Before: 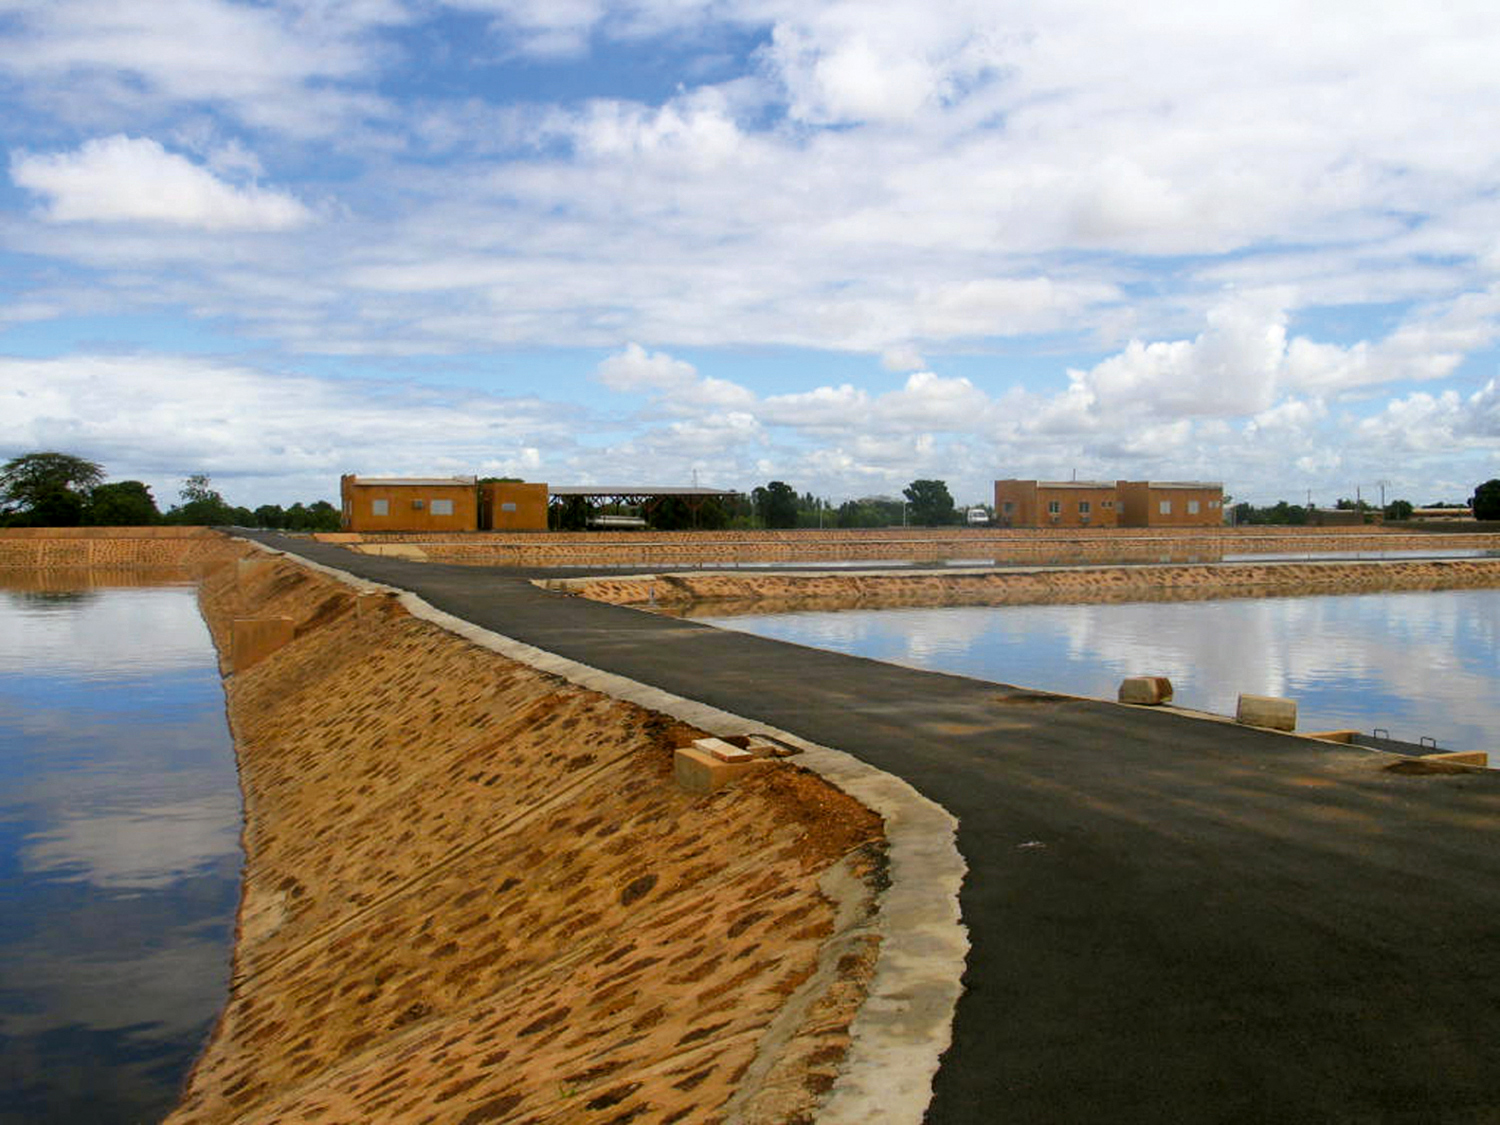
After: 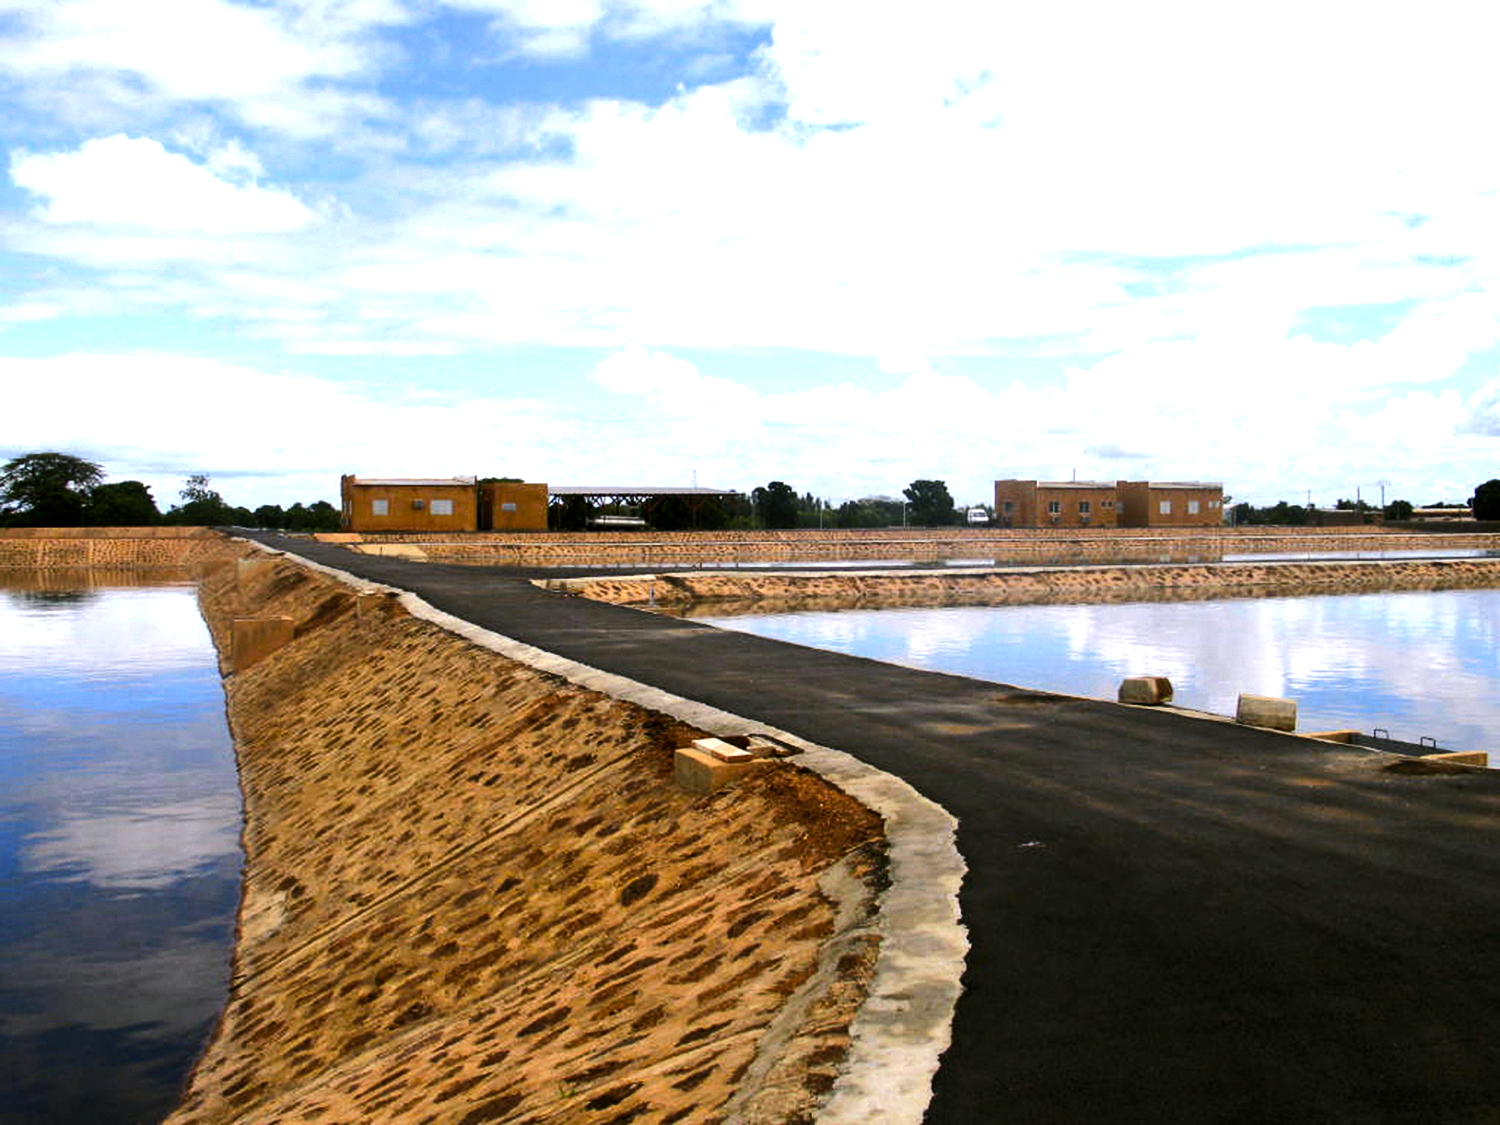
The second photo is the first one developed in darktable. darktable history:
tone equalizer: -8 EV -1.08 EV, -7 EV -1.01 EV, -6 EV -0.867 EV, -5 EV -0.578 EV, -3 EV 0.578 EV, -2 EV 0.867 EV, -1 EV 1.01 EV, +0 EV 1.08 EV, edges refinement/feathering 500, mask exposure compensation -1.57 EV, preserve details no
white balance: red 1.004, blue 1.096
